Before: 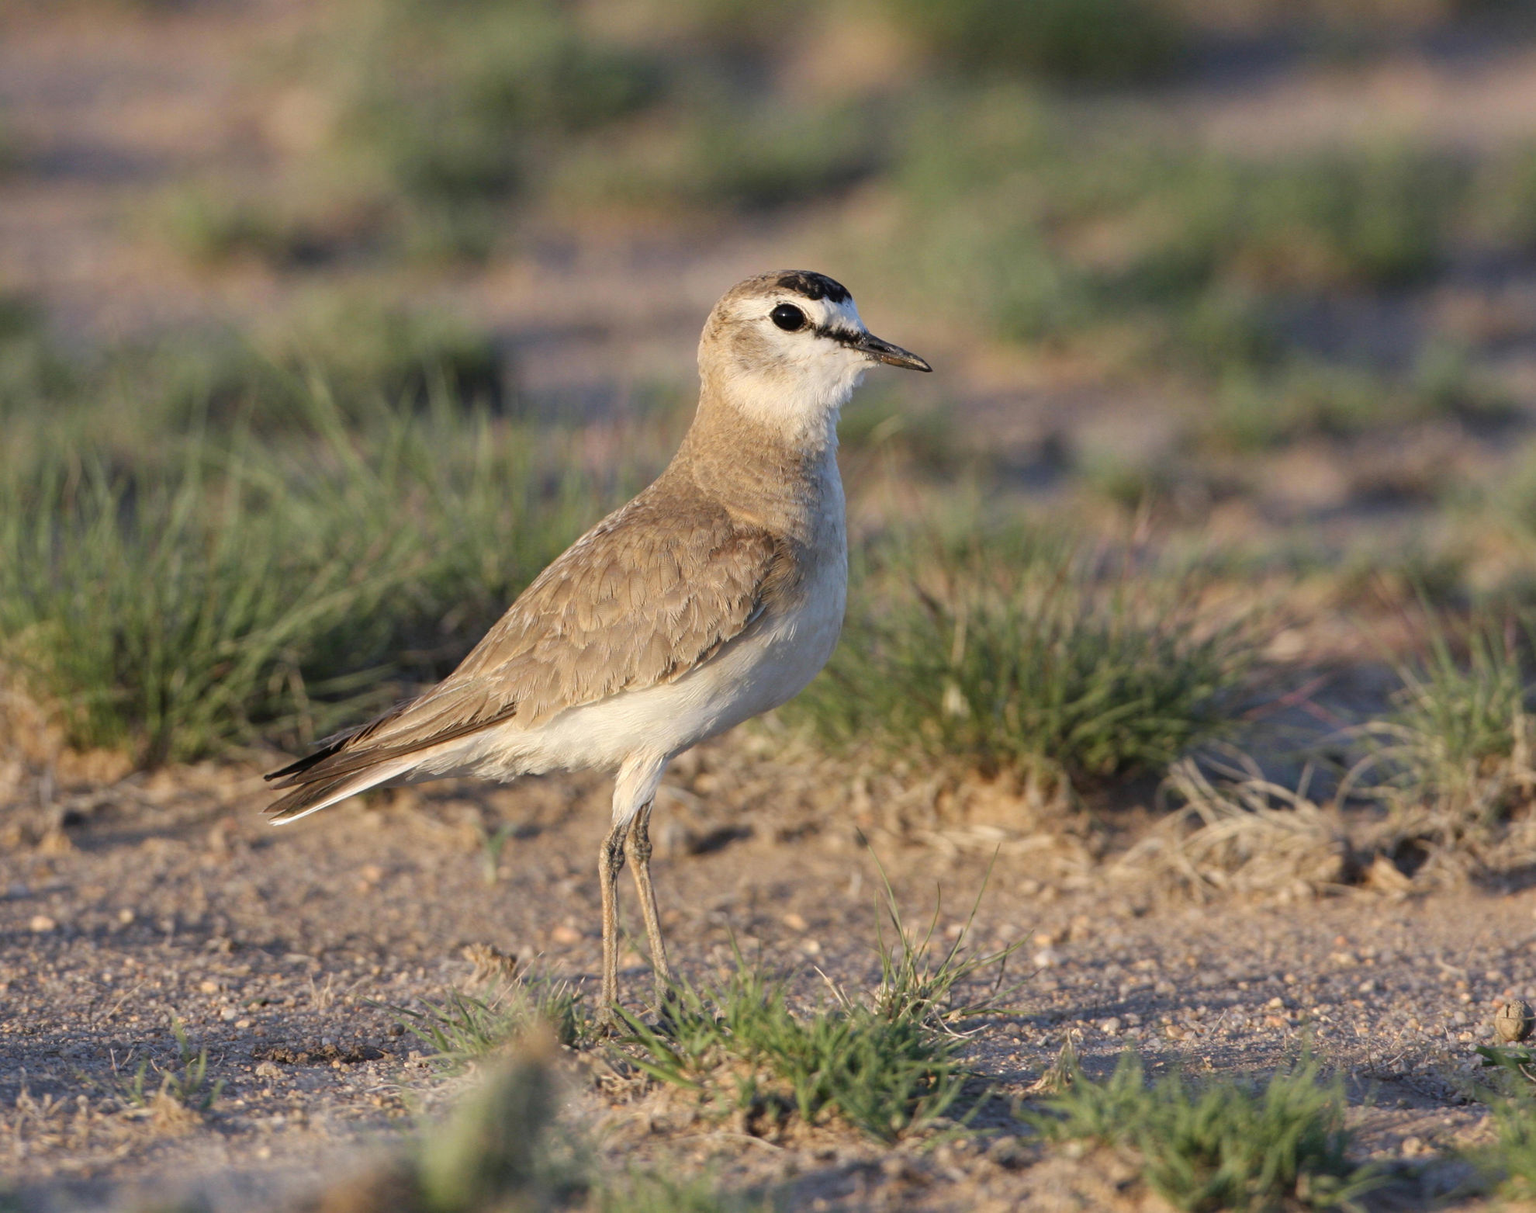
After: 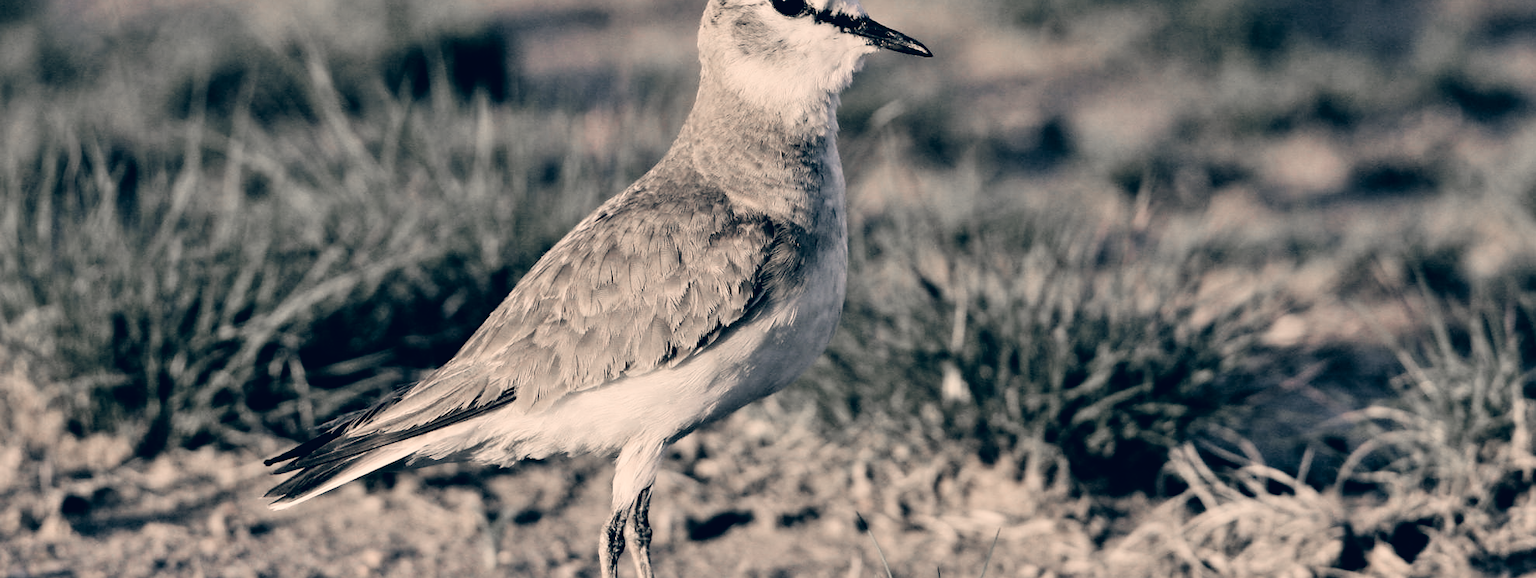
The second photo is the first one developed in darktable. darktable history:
color zones: curves: ch1 [(0, 0.708) (0.088, 0.648) (0.245, 0.187) (0.429, 0.326) (0.571, 0.498) (0.714, 0.5) (0.857, 0.5) (1, 0.708)]
filmic rgb: black relative exposure -5.08 EV, white relative exposure 3.95 EV, hardness 2.9, contrast 1.409, highlights saturation mix -30.7%, color science v4 (2020)
crop and rotate: top 26.018%, bottom 26.242%
color correction: highlights a* 10.34, highlights b* 14.14, shadows a* -9.81, shadows b* -15.02
sharpen: radius 0.981, amount 0.604
contrast equalizer: octaves 7, y [[0.511, 0.558, 0.631, 0.632, 0.559, 0.512], [0.5 ×6], [0.507, 0.559, 0.627, 0.644, 0.647, 0.647], [0 ×6], [0 ×6]]
